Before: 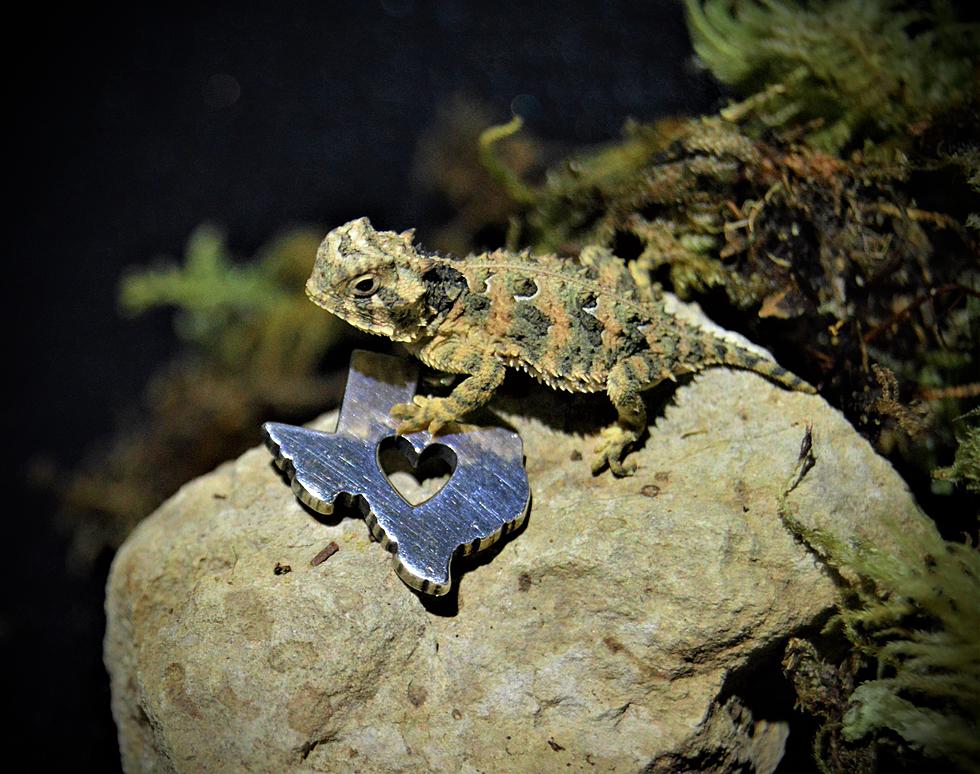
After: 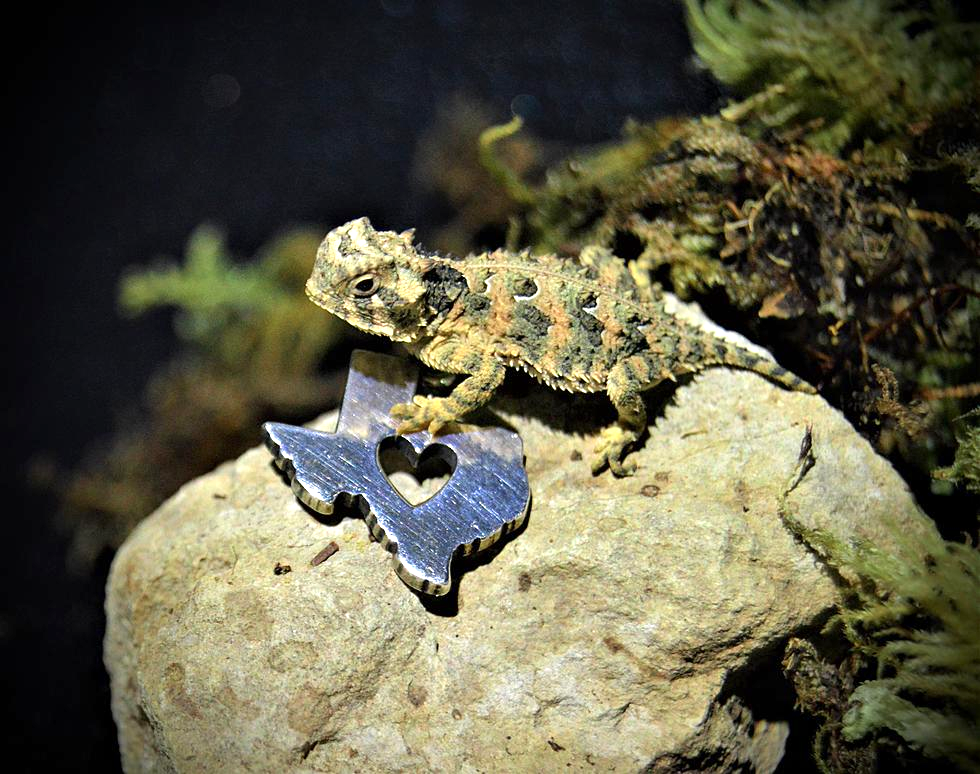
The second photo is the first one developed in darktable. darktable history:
exposure: exposure 0.57 EV, compensate exposure bias true, compensate highlight preservation false
